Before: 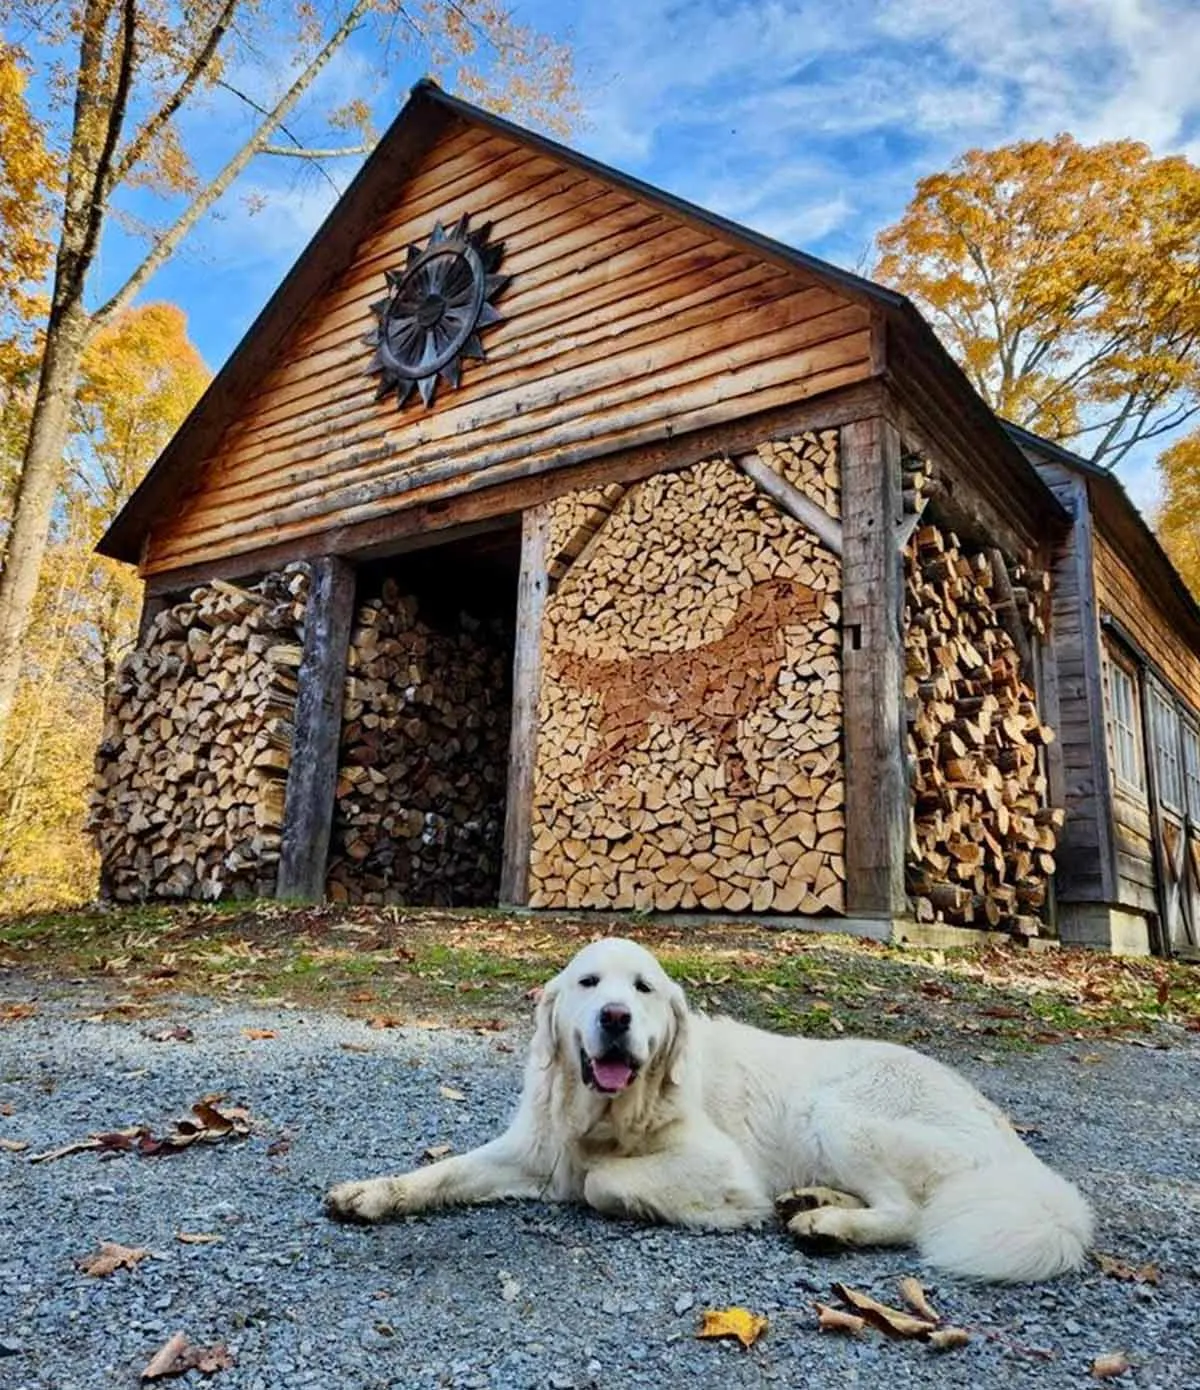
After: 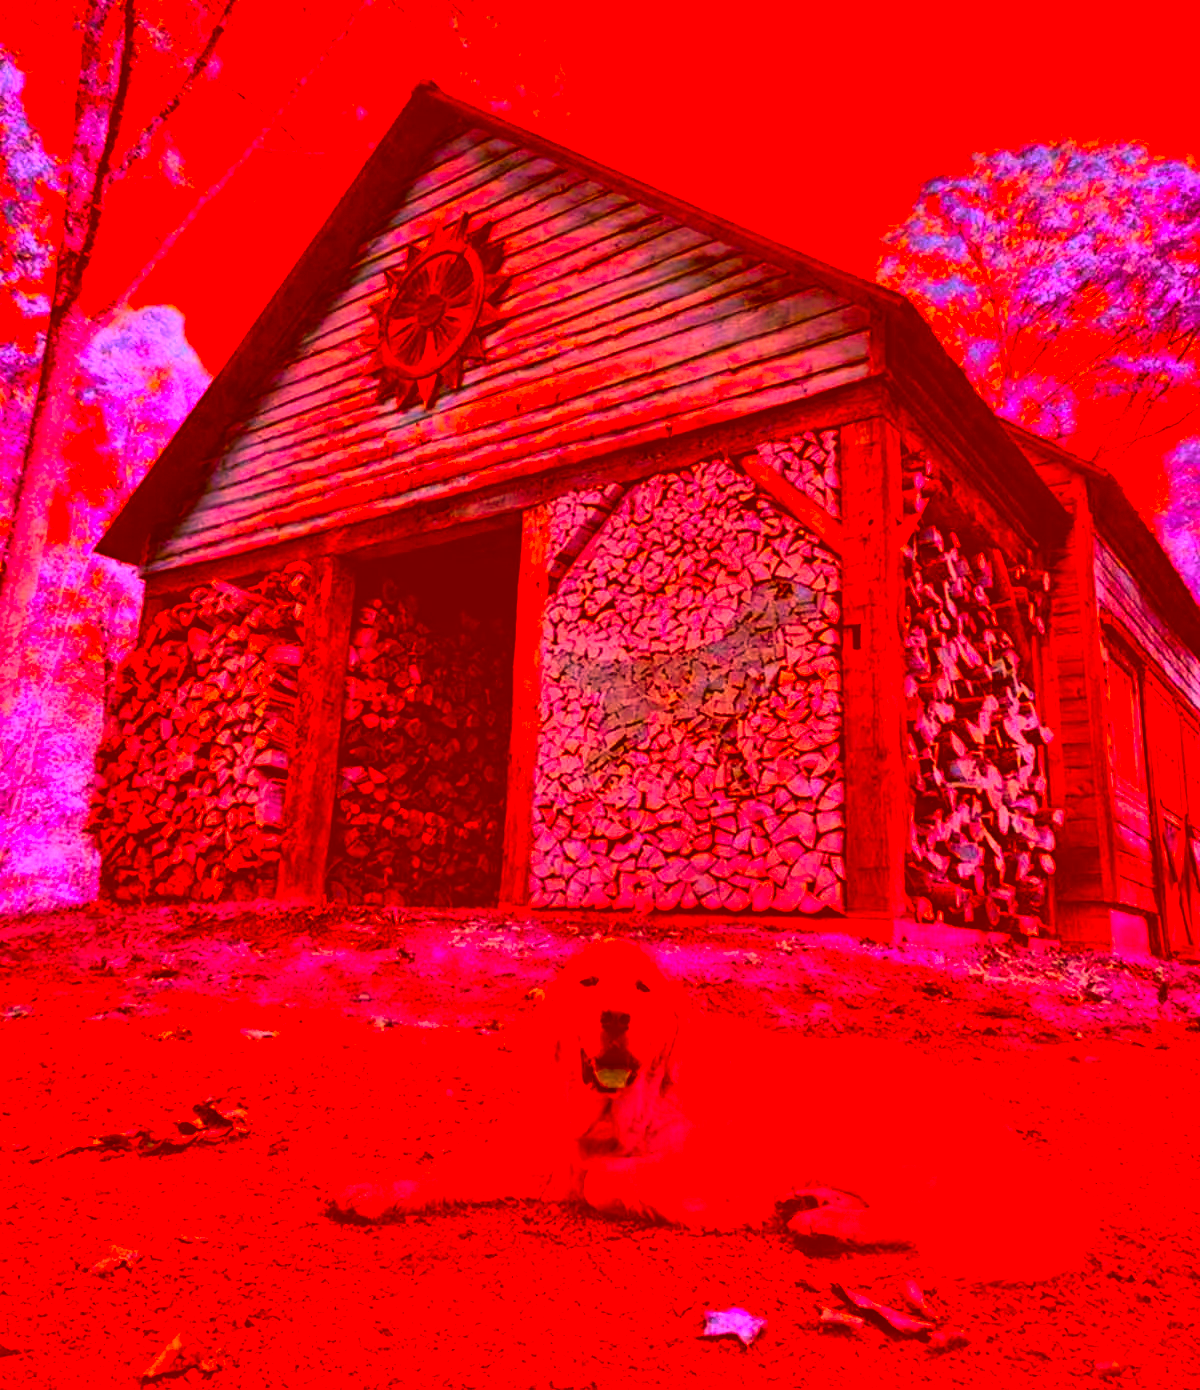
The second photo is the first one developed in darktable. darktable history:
shadows and highlights: soften with gaussian
color correction: highlights a* -39.64, highlights b* -39.33, shadows a* -39.43, shadows b* -39.66, saturation -2.98
